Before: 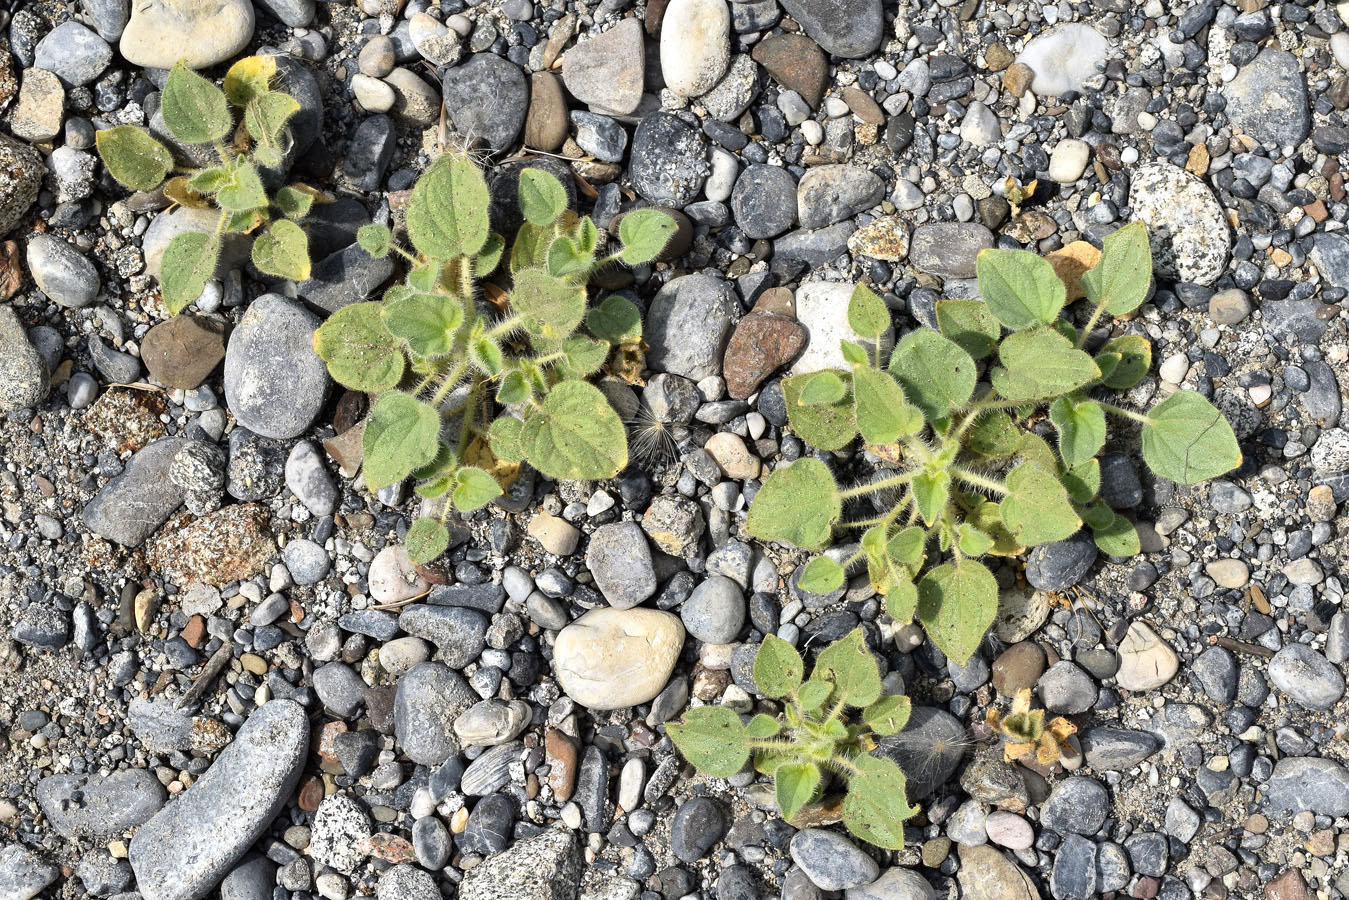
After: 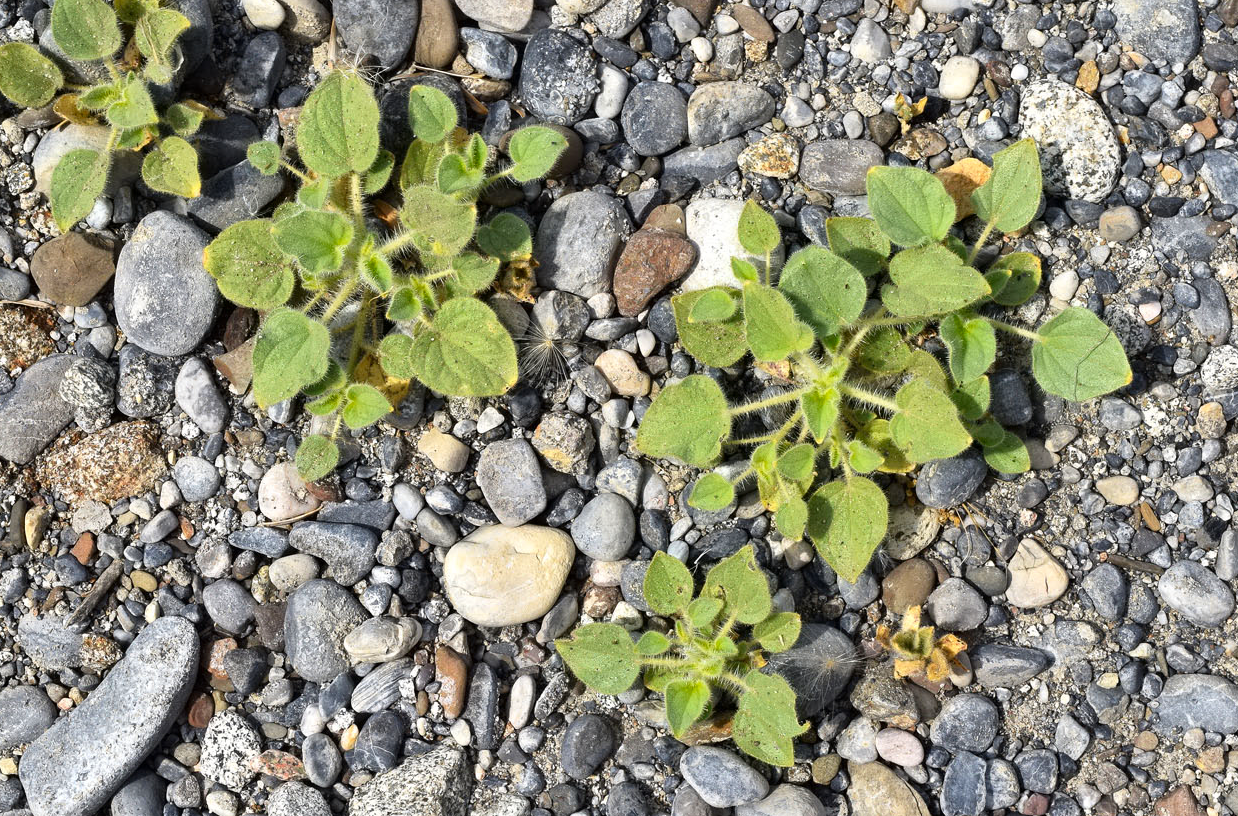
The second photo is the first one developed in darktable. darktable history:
crop and rotate: left 8.193%, top 9.278%
color correction: highlights b* -0.009, saturation 1.32
contrast equalizer: octaves 7, y [[0.5 ×6], [0.5 ×6], [0.5 ×6], [0 ×6], [0, 0, 0, 0.581, 0.011, 0]], mix 0.606
contrast brightness saturation: saturation -0.031
